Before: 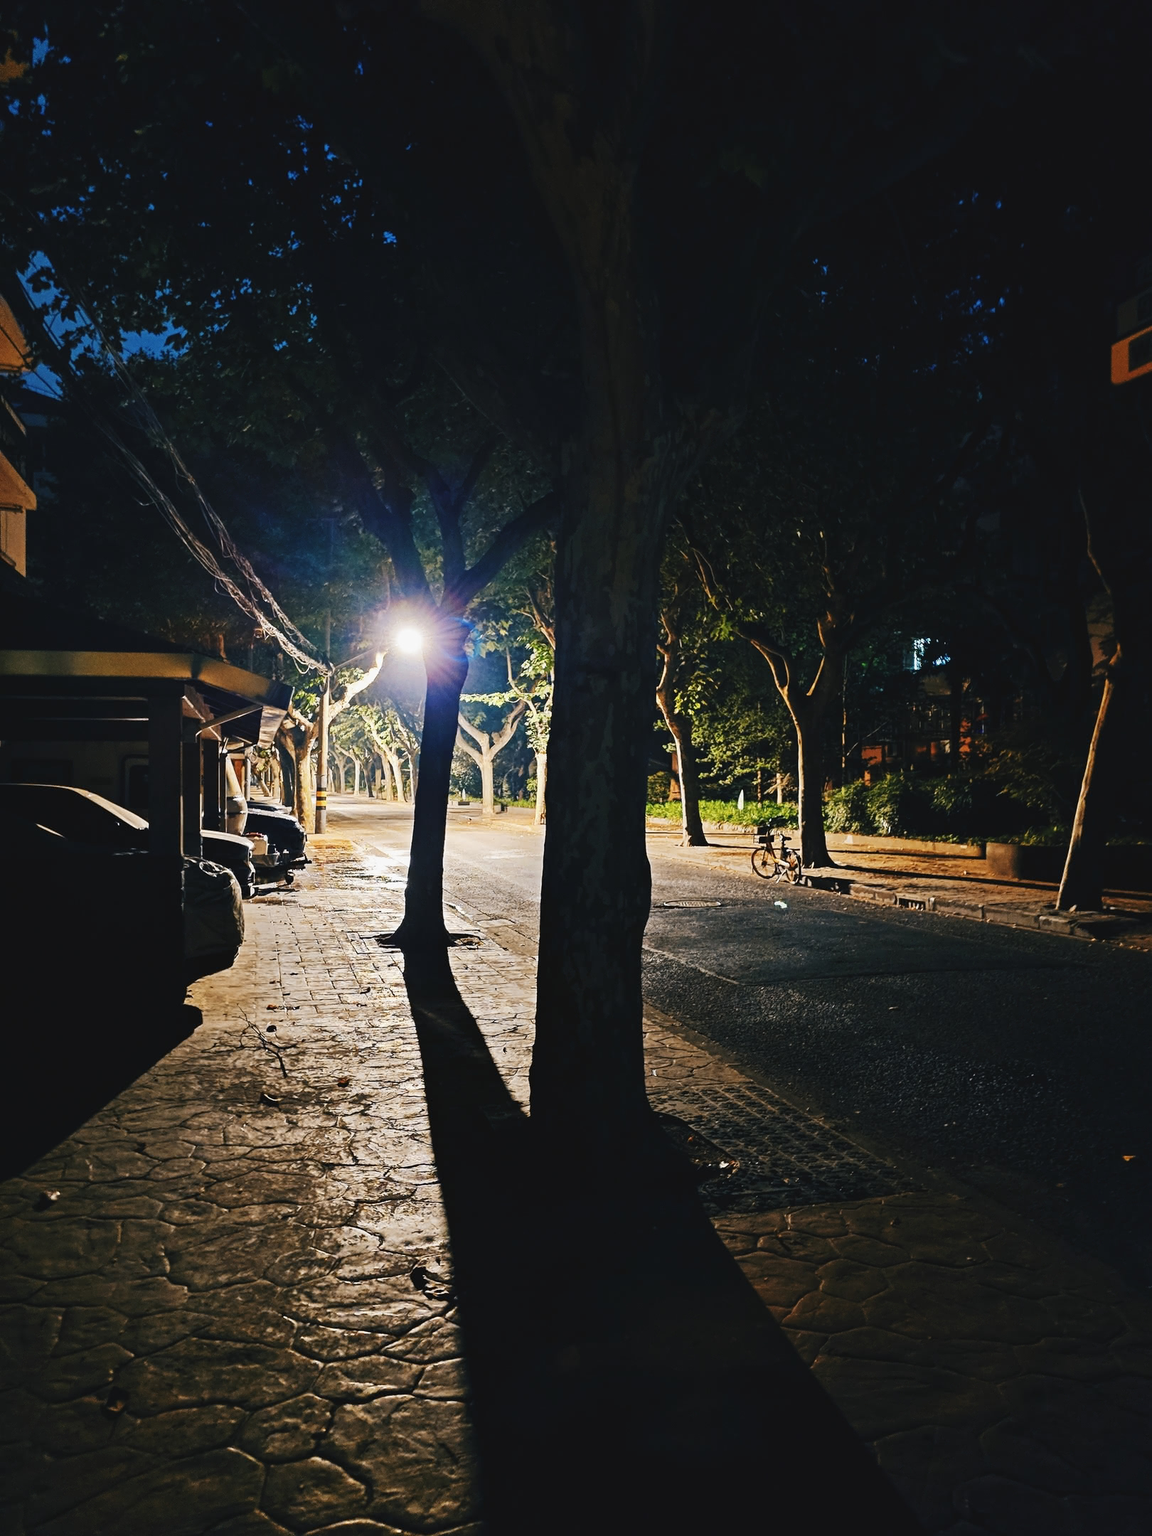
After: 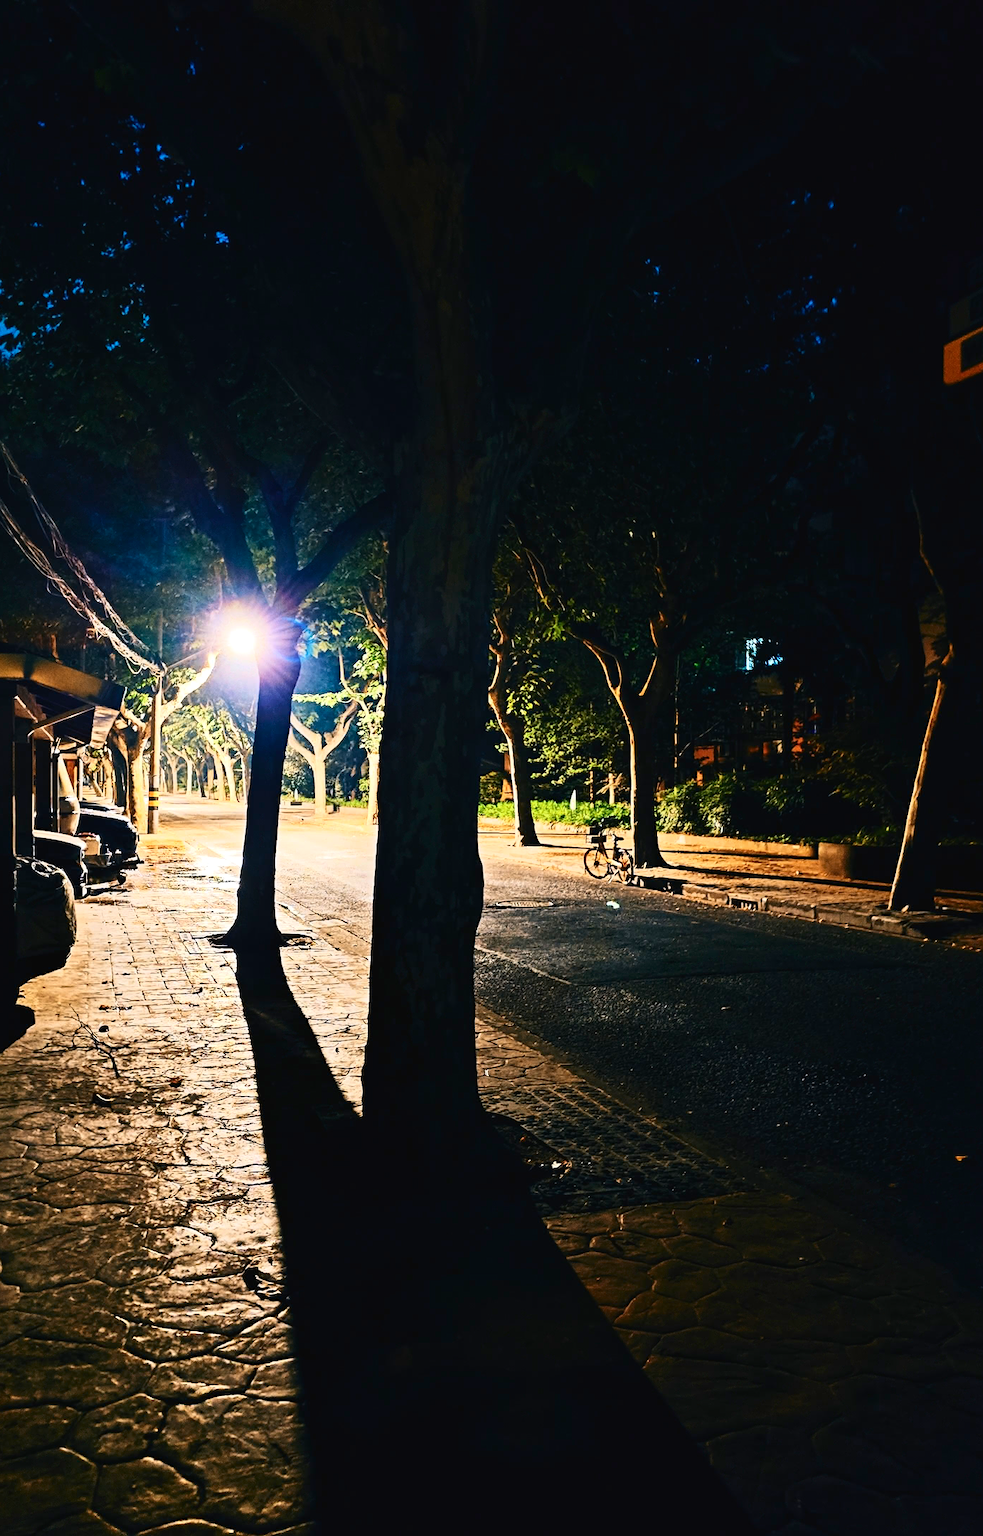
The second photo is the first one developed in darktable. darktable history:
tone equalizer: -8 EV -0.417 EV, -7 EV -0.389 EV, -6 EV -0.333 EV, -5 EV -0.222 EV, -3 EV 0.222 EV, -2 EV 0.333 EV, -1 EV 0.389 EV, +0 EV 0.417 EV, edges refinement/feathering 500, mask exposure compensation -1.57 EV, preserve details no
tone curve: curves: ch0 [(0, 0) (0.091, 0.077) (0.517, 0.574) (0.745, 0.82) (0.844, 0.908) (0.909, 0.942) (1, 0.973)]; ch1 [(0, 0) (0.437, 0.404) (0.5, 0.5) (0.534, 0.554) (0.58, 0.603) (0.616, 0.649) (1, 1)]; ch2 [(0, 0) (0.442, 0.415) (0.5, 0.5) (0.535, 0.557) (0.585, 0.62) (1, 1)], color space Lab, independent channels, preserve colors none
crop and rotate: left 14.584%
exposure: black level correction 0.001, compensate highlight preservation false
